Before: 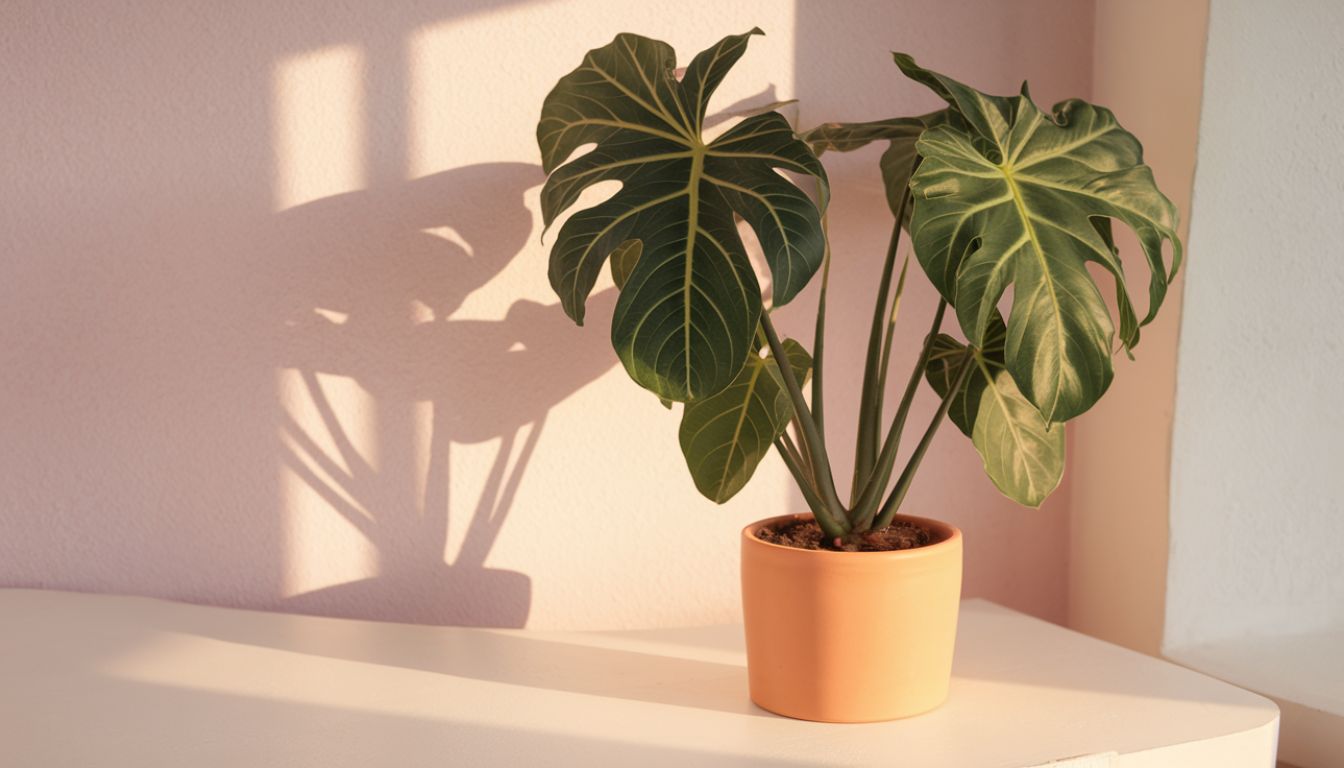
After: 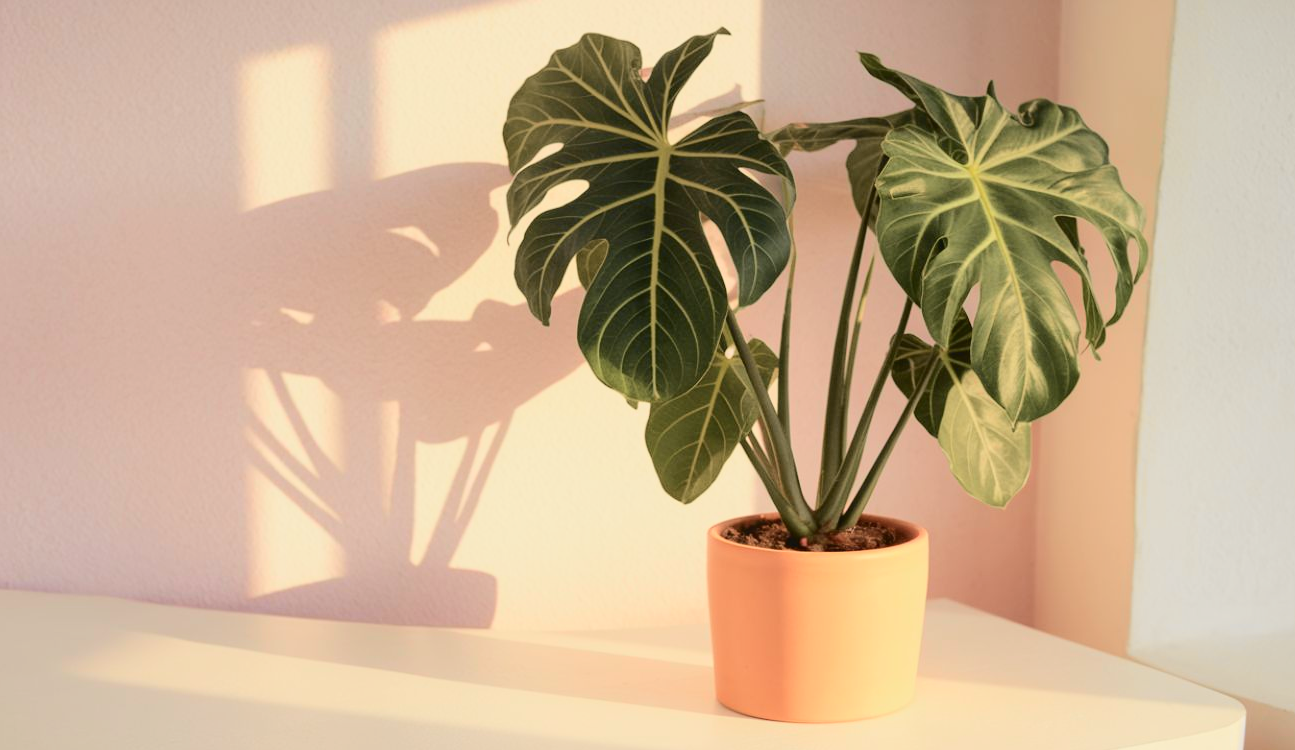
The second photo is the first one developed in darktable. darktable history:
tone curve: curves: ch0 [(0, 0.026) (0.104, 0.1) (0.233, 0.262) (0.398, 0.507) (0.498, 0.621) (0.65, 0.757) (0.835, 0.883) (1, 0.961)]; ch1 [(0, 0) (0.346, 0.307) (0.408, 0.369) (0.453, 0.457) (0.482, 0.476) (0.502, 0.498) (0.521, 0.507) (0.553, 0.554) (0.638, 0.646) (0.693, 0.727) (1, 1)]; ch2 [(0, 0) (0.366, 0.337) (0.434, 0.46) (0.485, 0.494) (0.5, 0.494) (0.511, 0.508) (0.537, 0.55) (0.579, 0.599) (0.663, 0.67) (1, 1)], color space Lab, independent channels, preserve colors none
crop and rotate: left 2.536%, right 1.107%, bottom 2.246%
